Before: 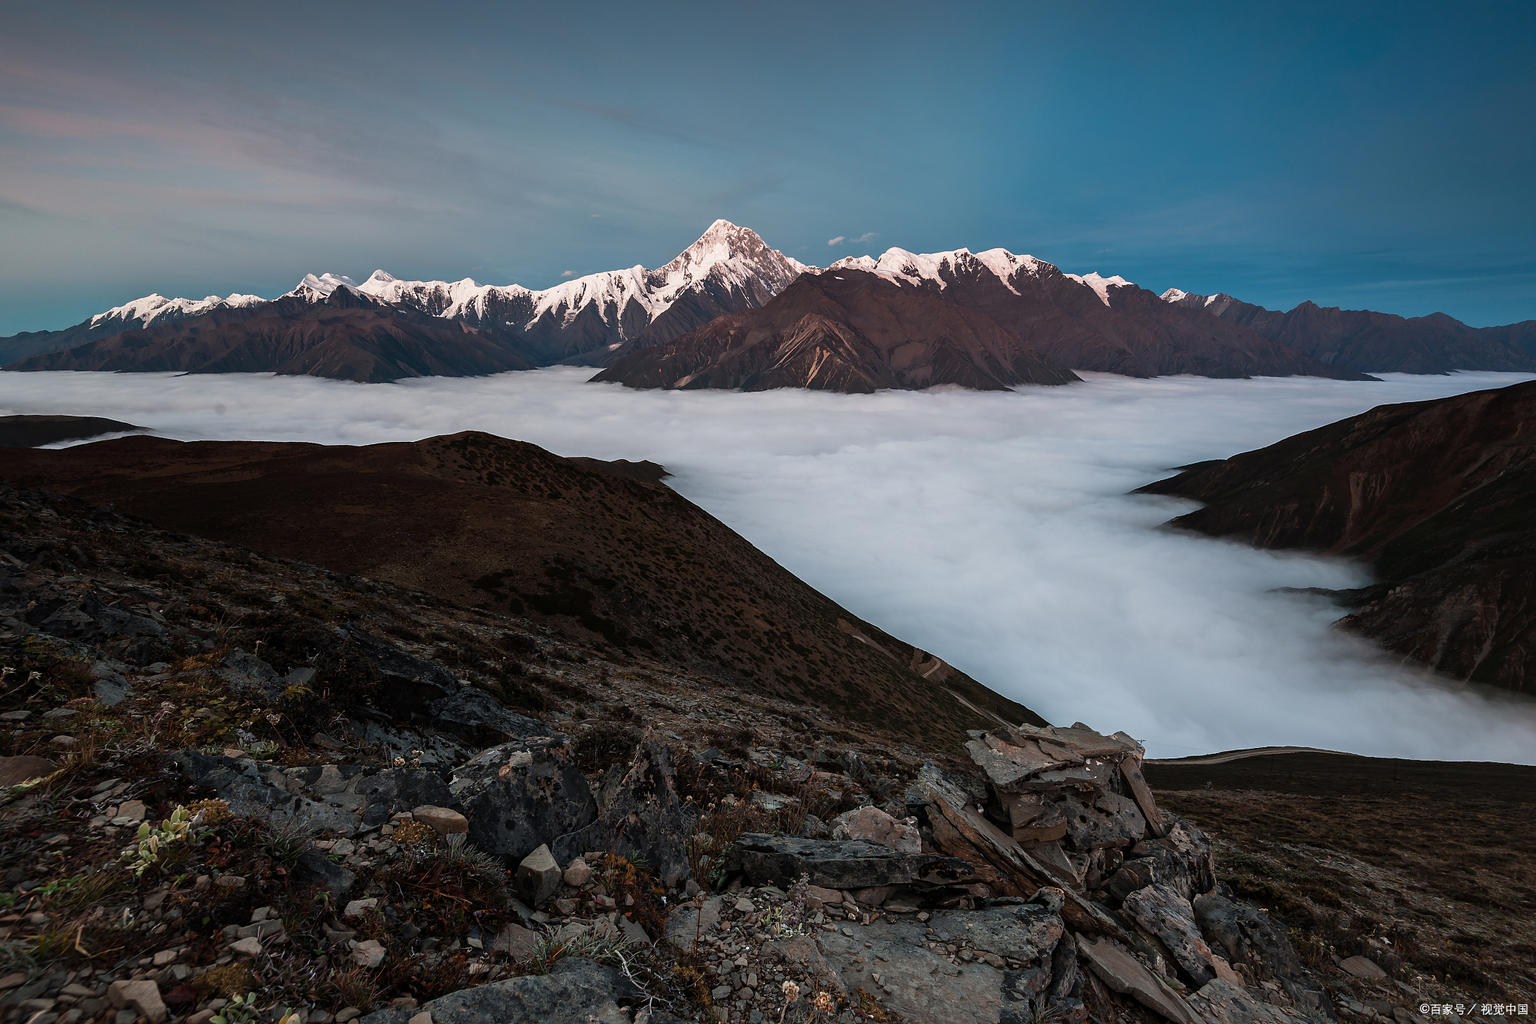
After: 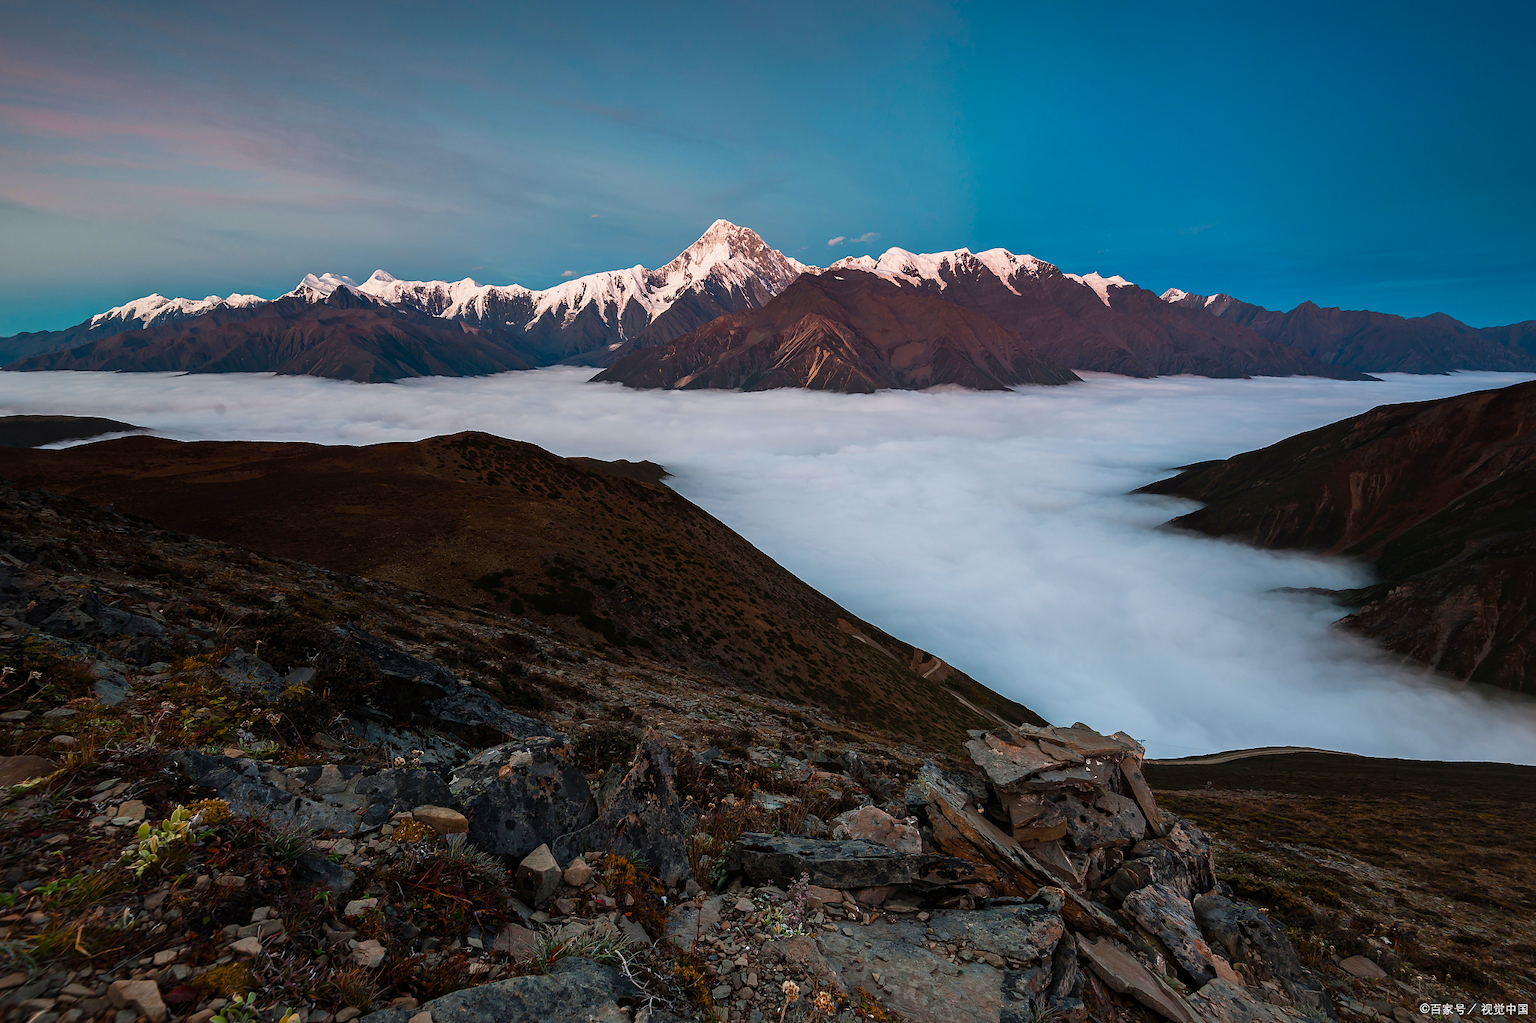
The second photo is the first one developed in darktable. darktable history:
color balance rgb: linear chroma grading › global chroma 15.015%, perceptual saturation grading › global saturation 31.079%, global vibrance 20%
